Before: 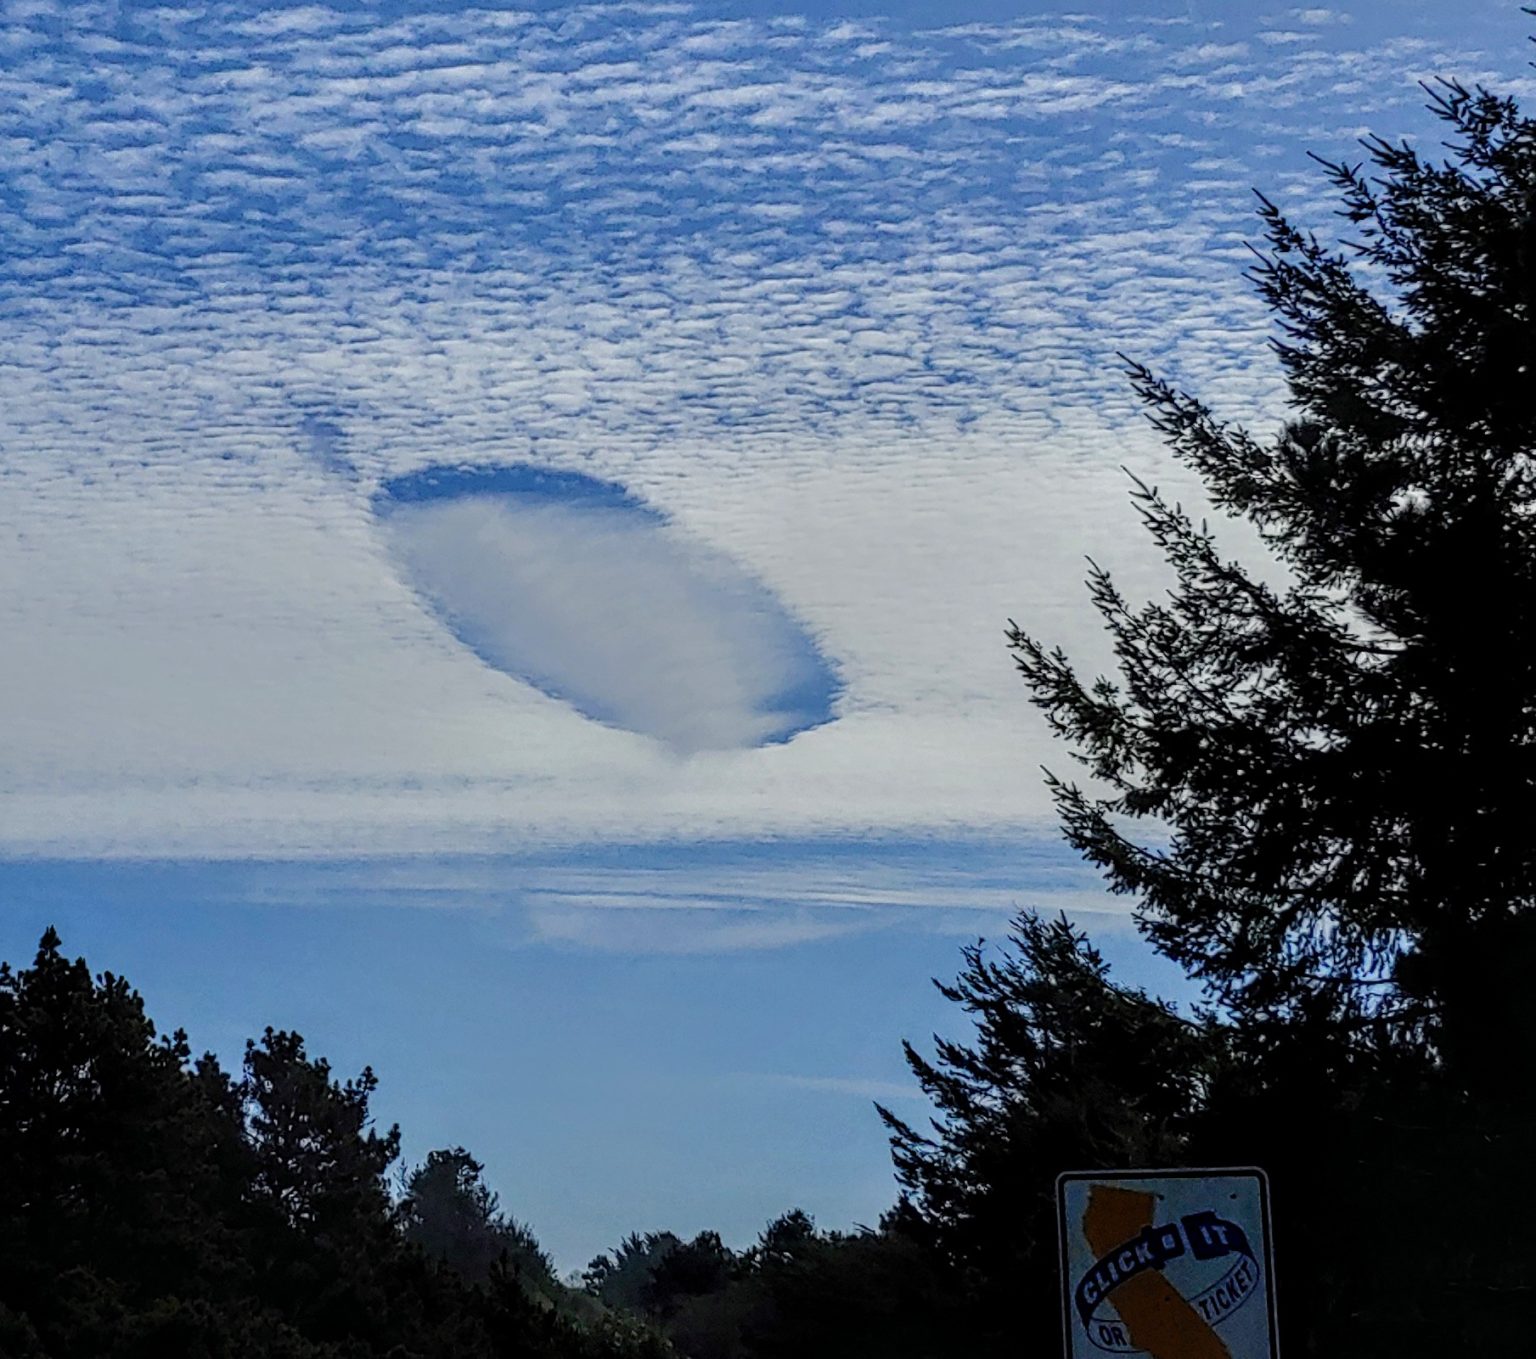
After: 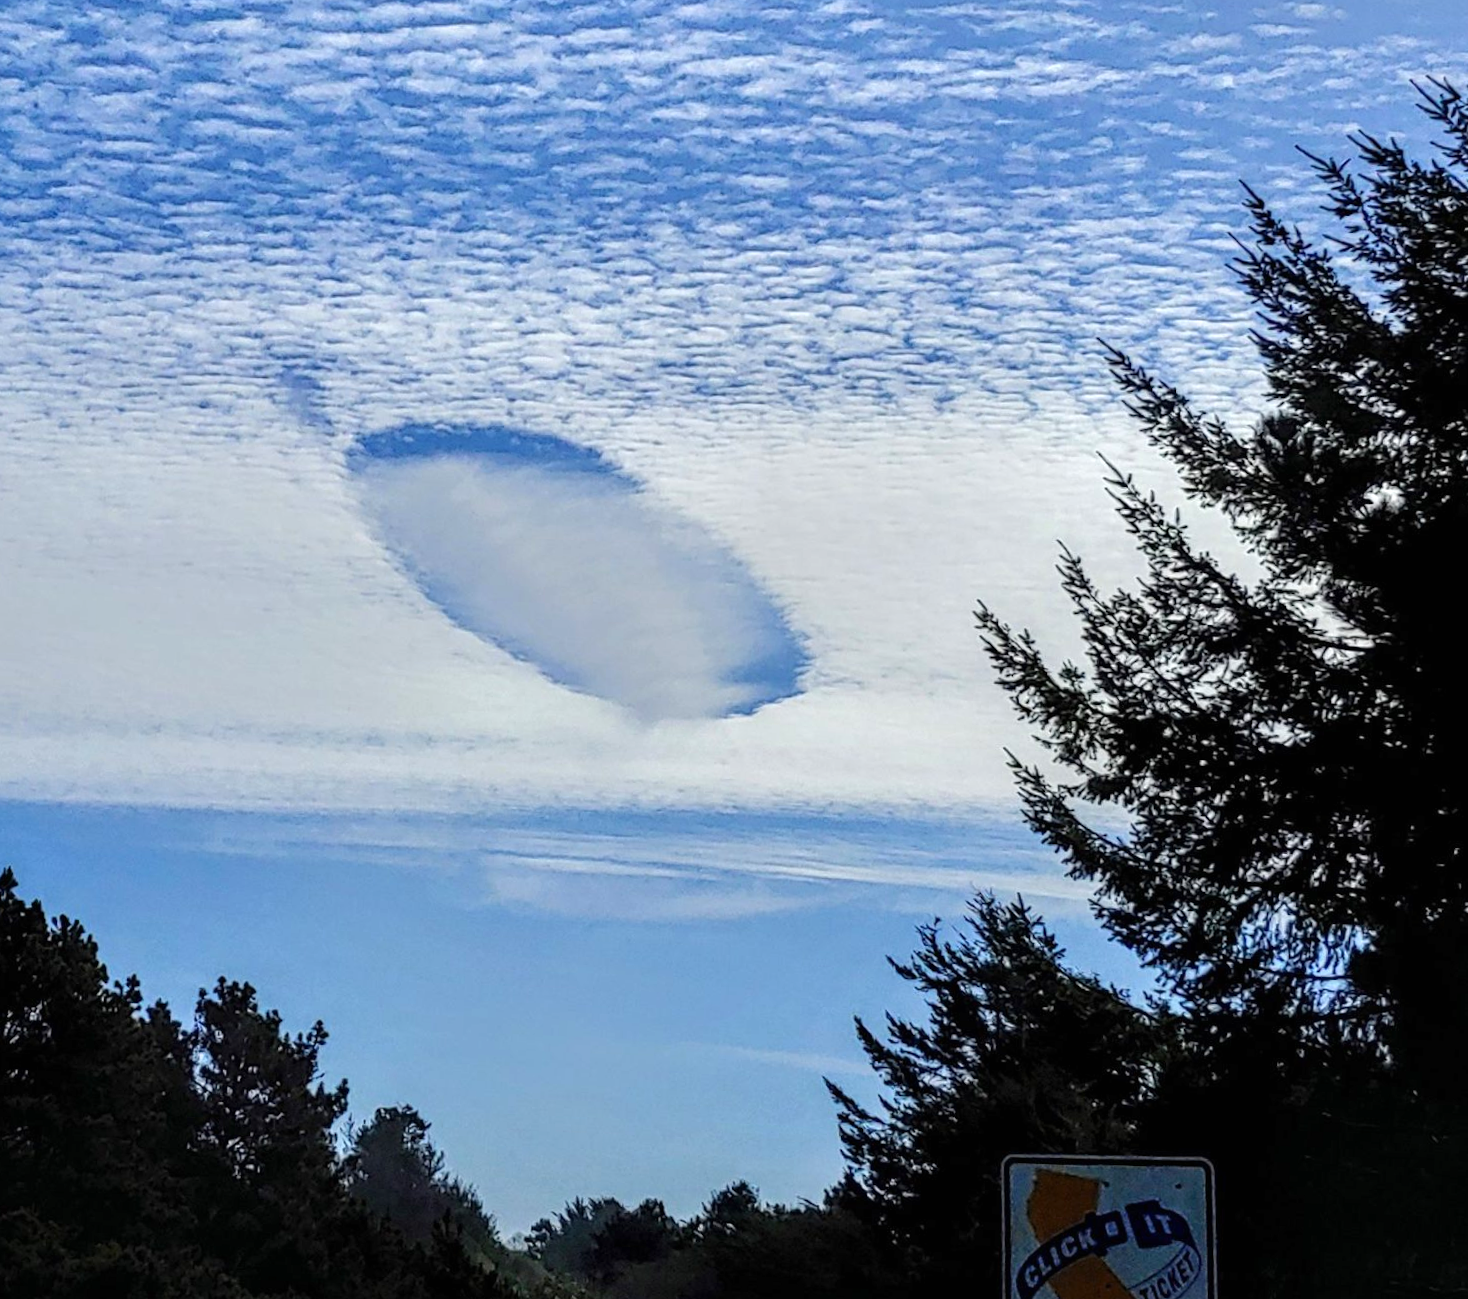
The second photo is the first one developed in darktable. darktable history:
exposure: black level correction 0, exposure 0.5 EV, compensate highlight preservation false
crop and rotate: angle -2.38°
